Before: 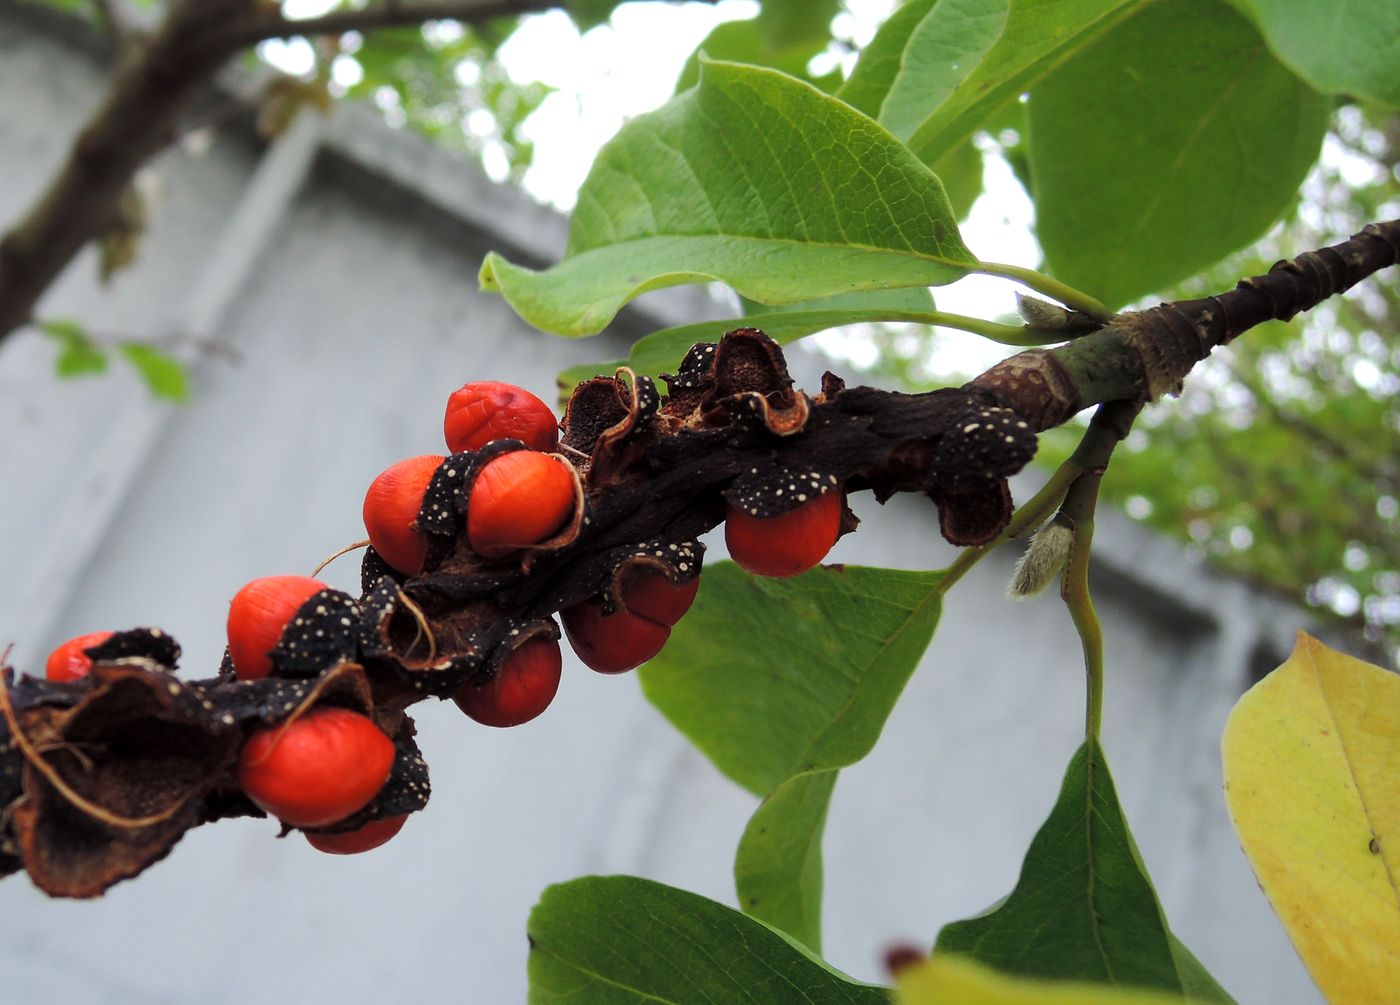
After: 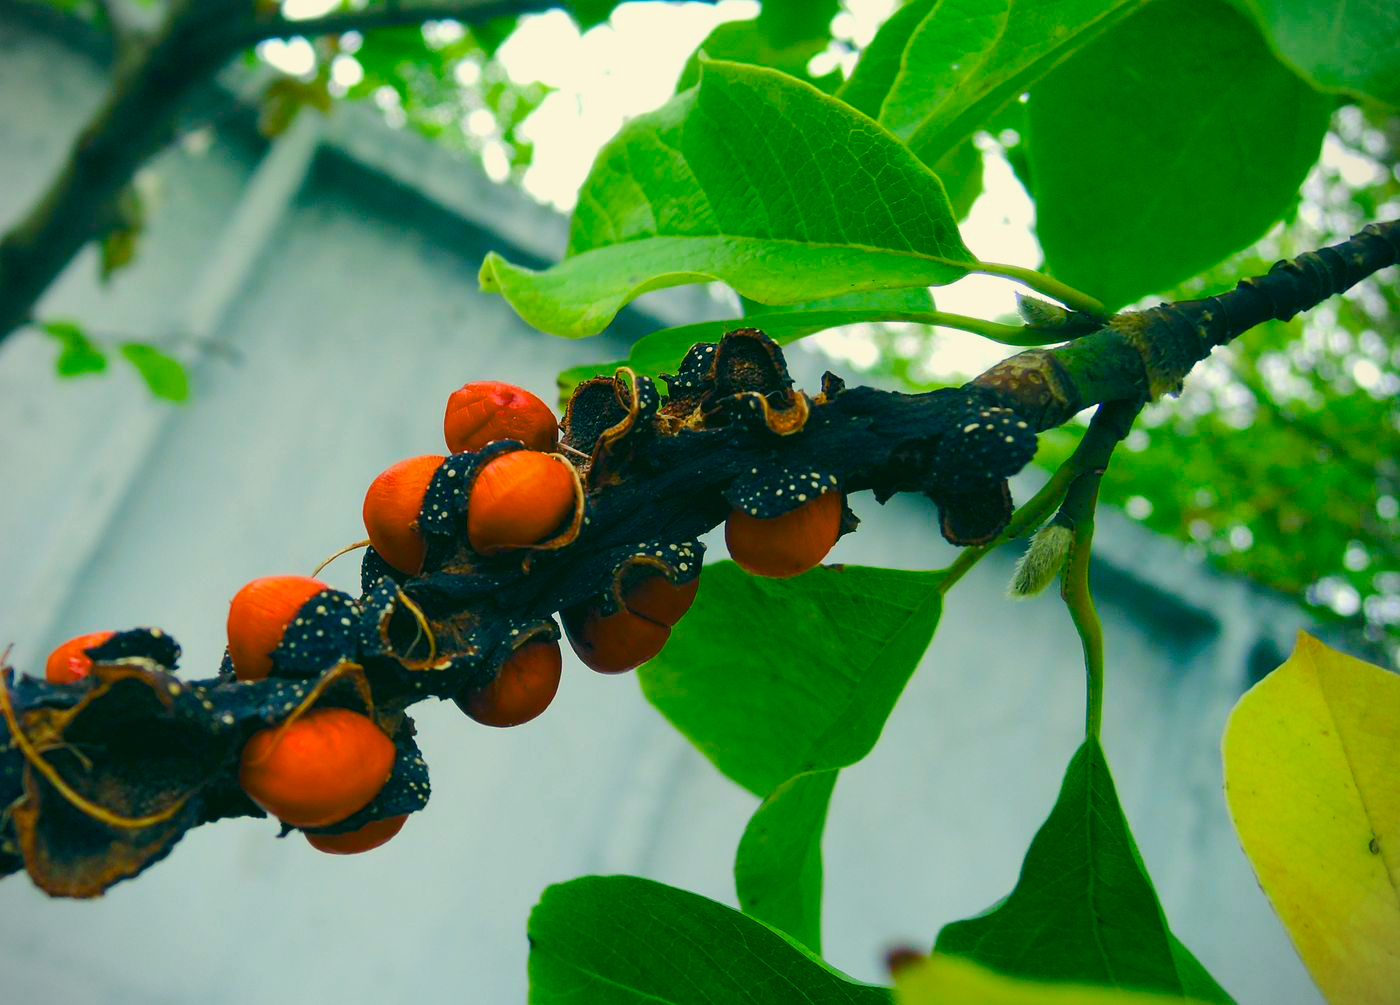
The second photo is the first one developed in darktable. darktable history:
color correction: highlights a* 1.86, highlights b* 34.62, shadows a* -36.37, shadows b* -5.54
vignetting: fall-off start 91.82%
color balance rgb: highlights gain › chroma 0.251%, highlights gain › hue 332.75°, linear chroma grading › global chroma 40.061%, perceptual saturation grading › global saturation 20%, perceptual saturation grading › highlights -25.165%, perceptual saturation grading › shadows 50.136%, perceptual brilliance grading › global brilliance 3.074%, contrast -9.495%
color calibration: x 0.372, y 0.386, temperature 4283.65 K
